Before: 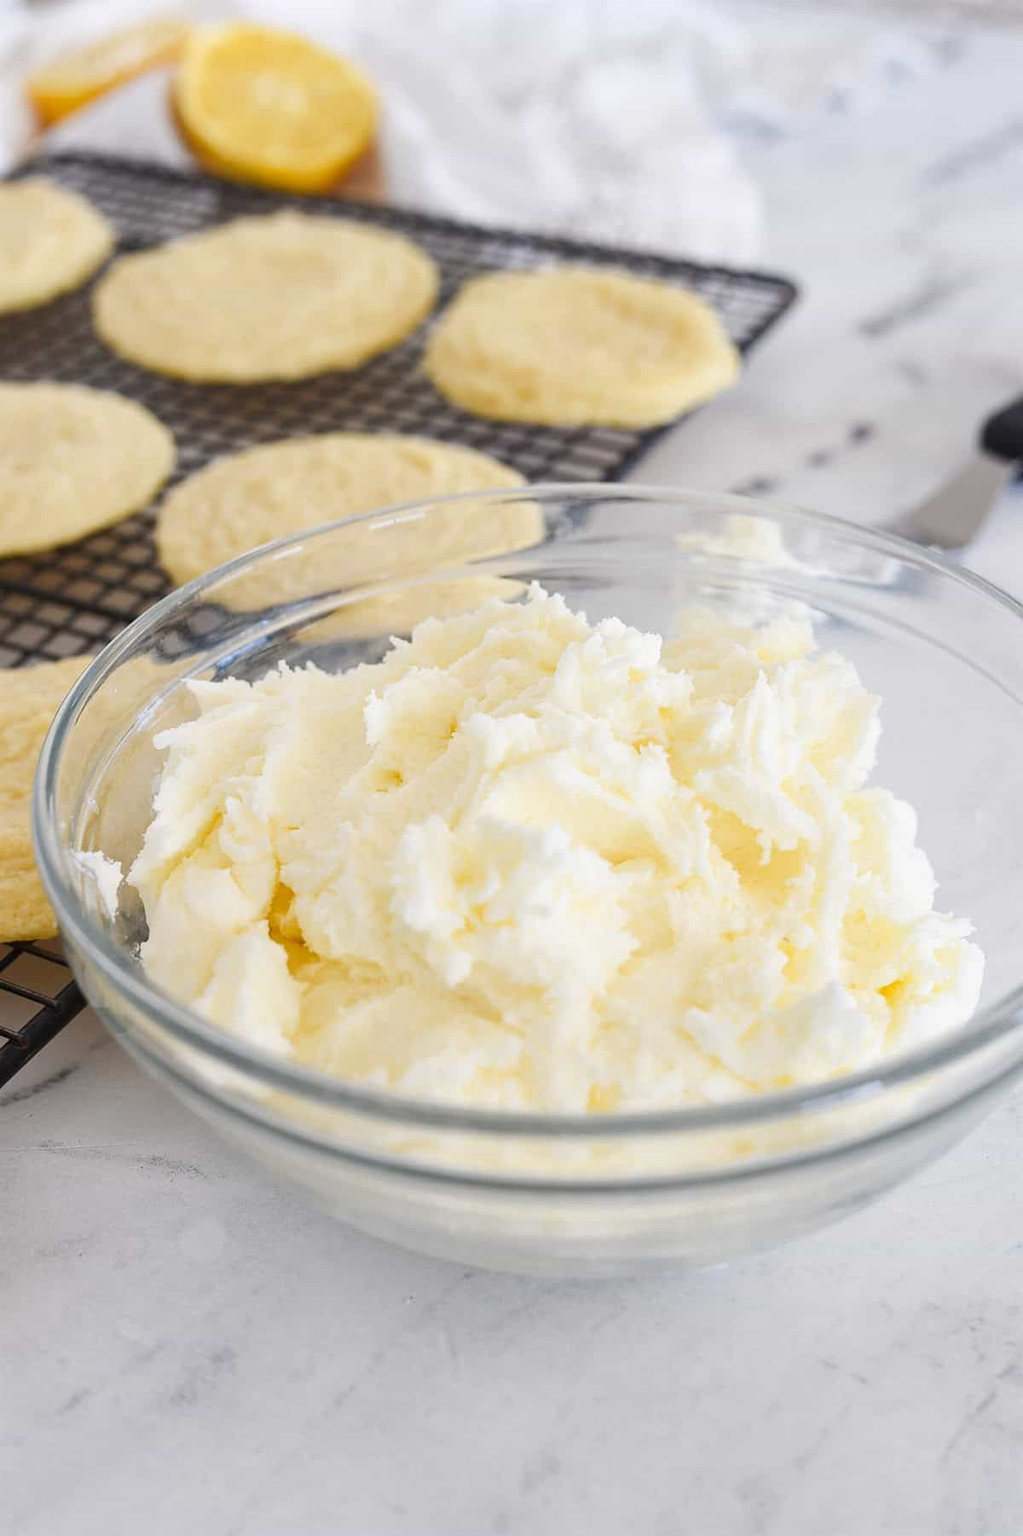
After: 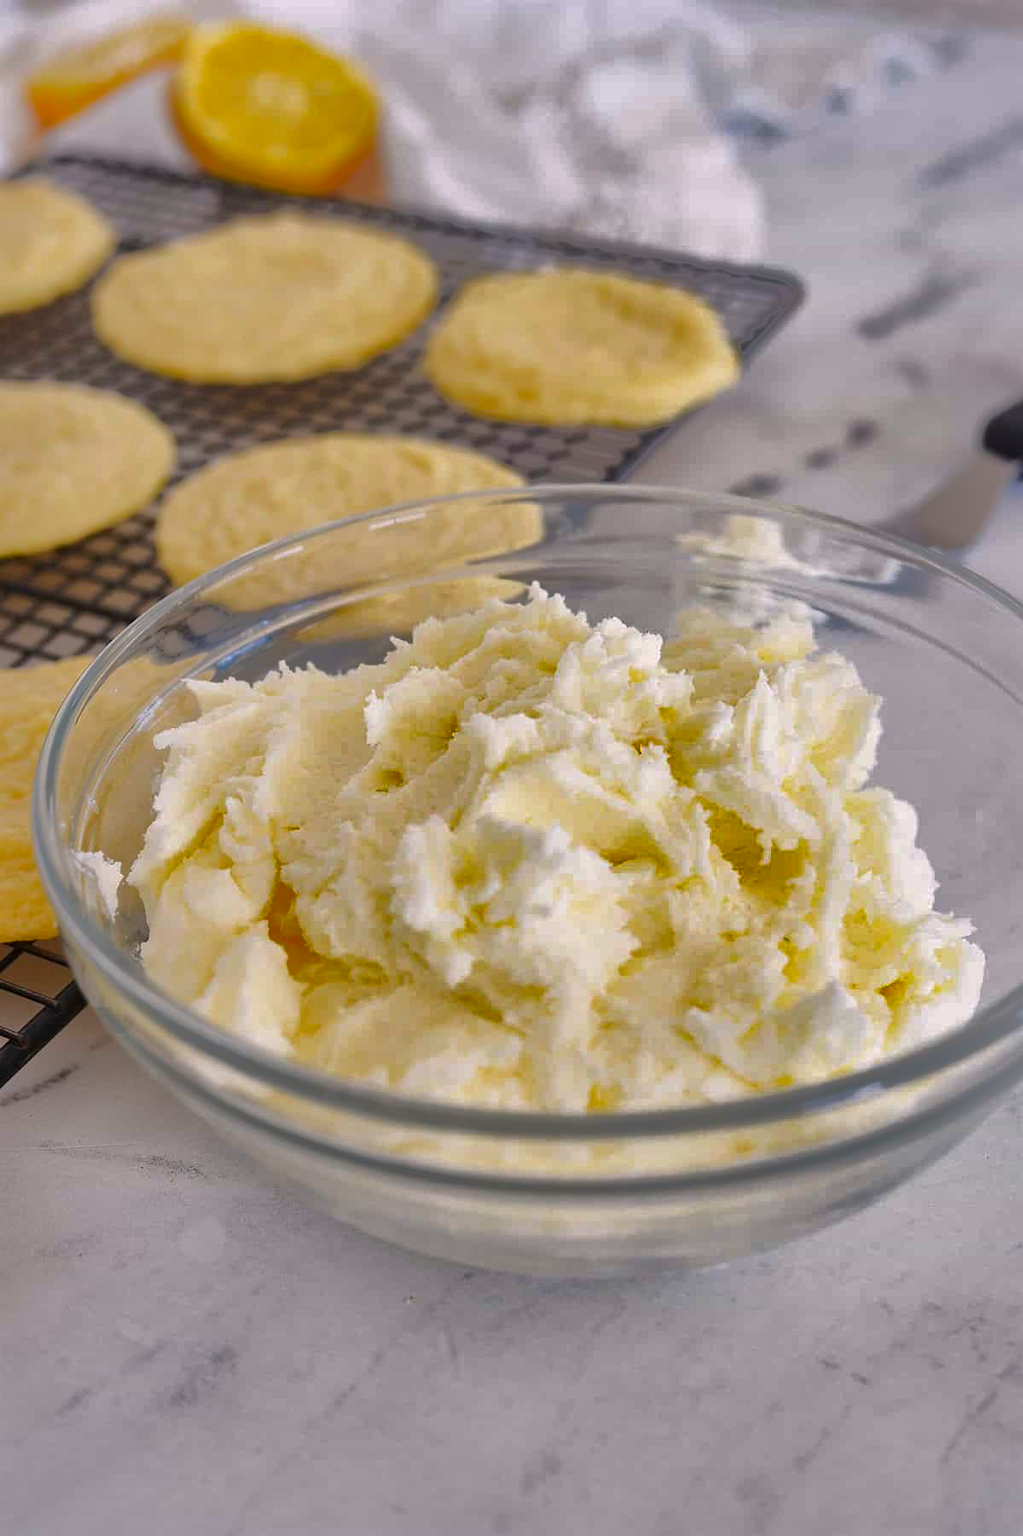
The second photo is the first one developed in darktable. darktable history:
color correction: highlights a* 3.44, highlights b* 1.64, saturation 1.22
shadows and highlights: shadows -19.1, highlights -73.67
